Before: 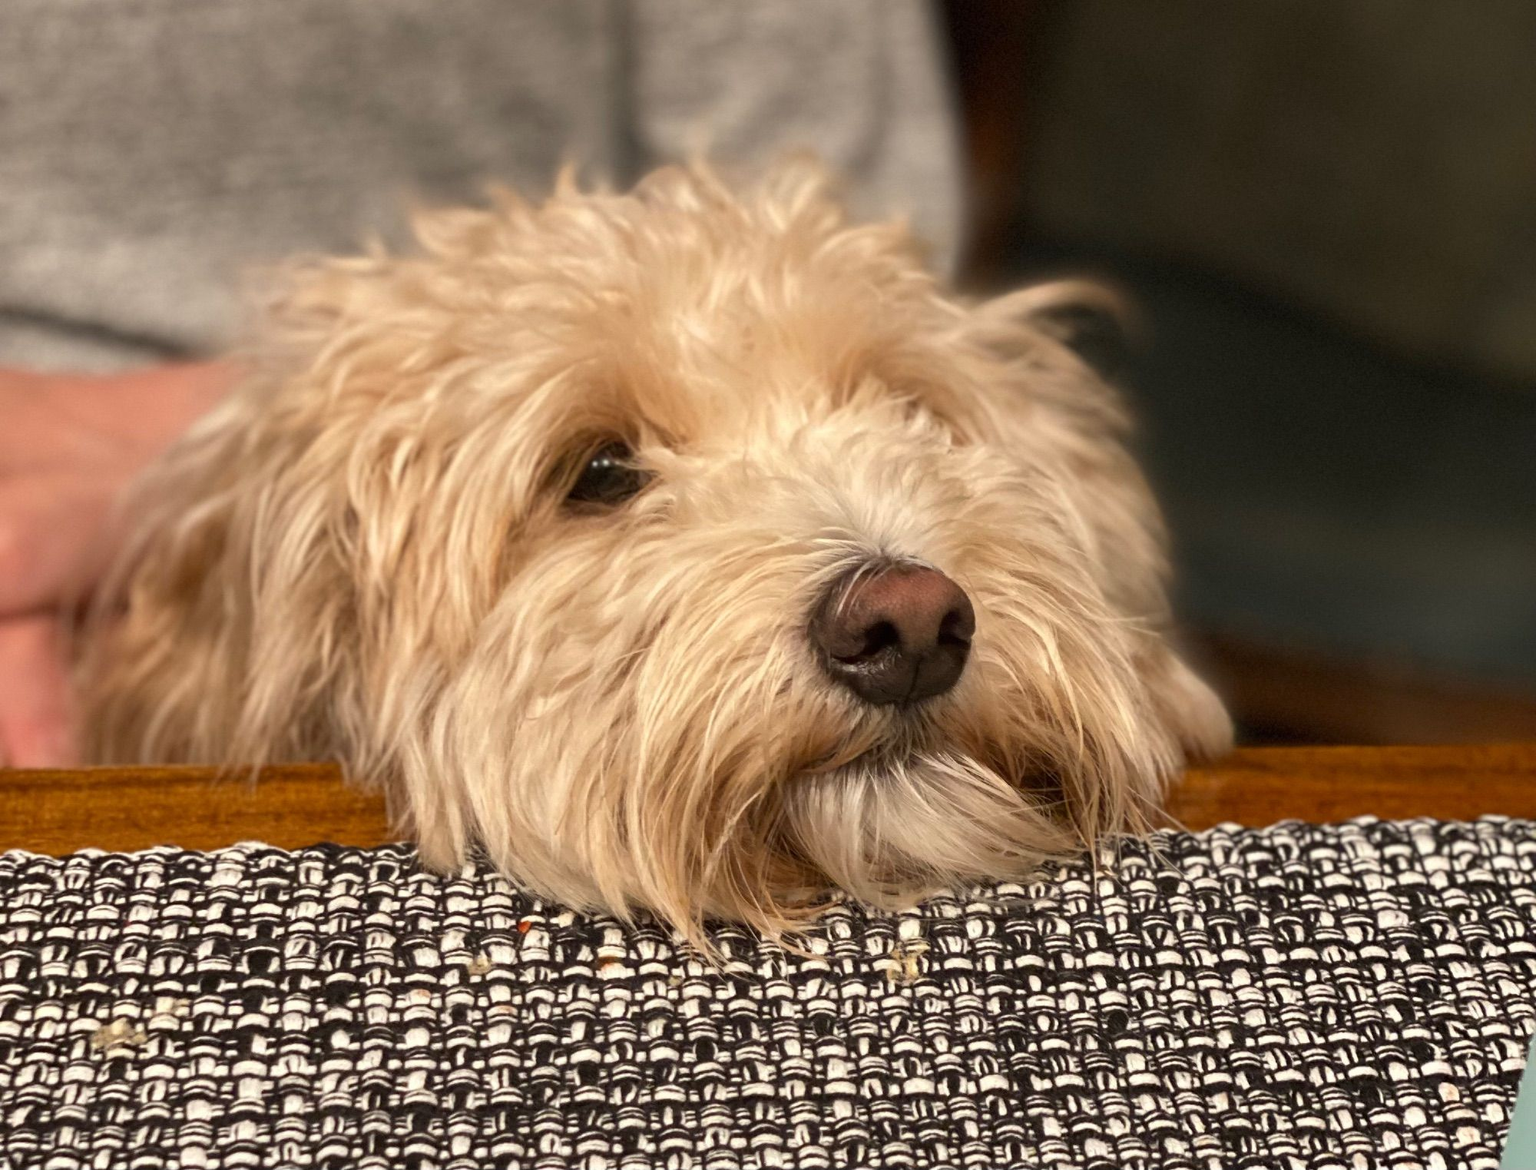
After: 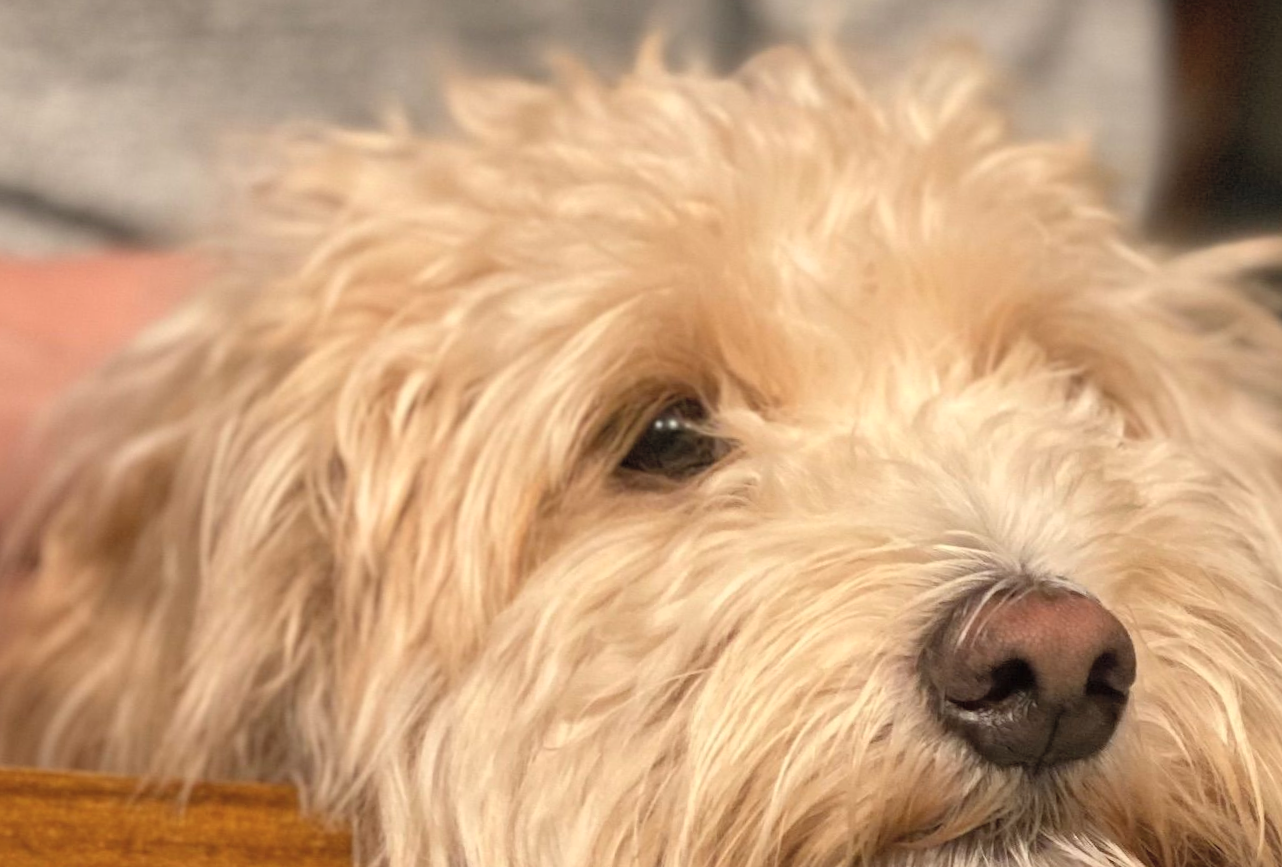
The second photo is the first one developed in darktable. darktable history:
crop and rotate: angle -4.54°, left 2.095%, top 6.719%, right 27.298%, bottom 30.549%
contrast brightness saturation: brightness 0.132
